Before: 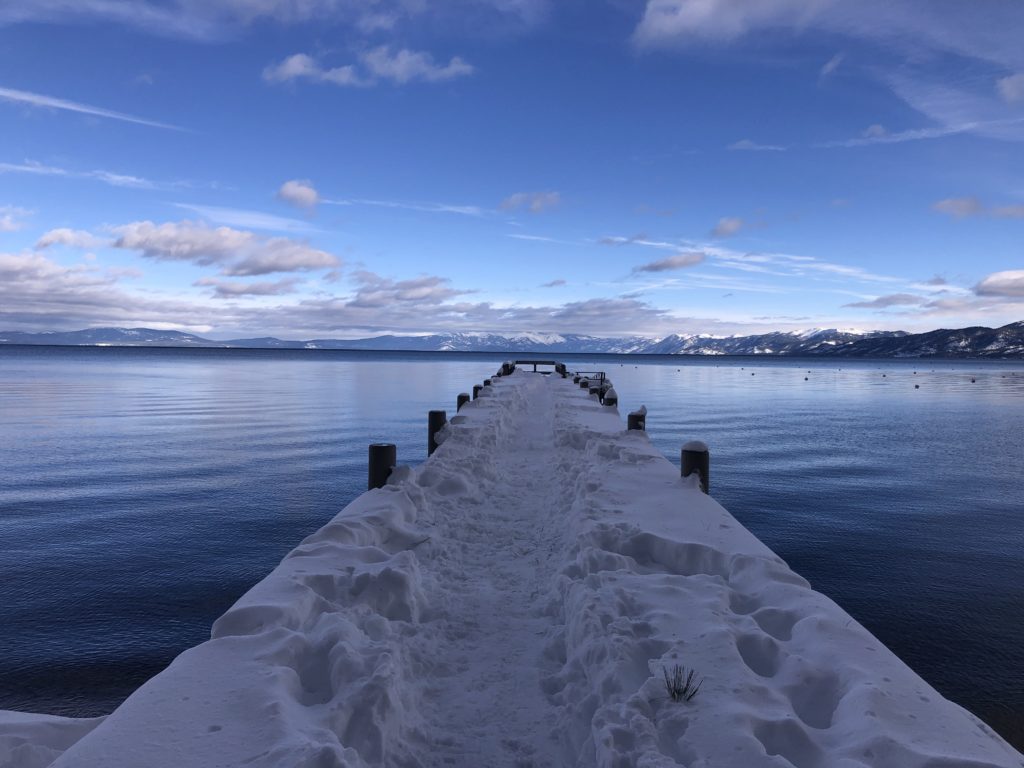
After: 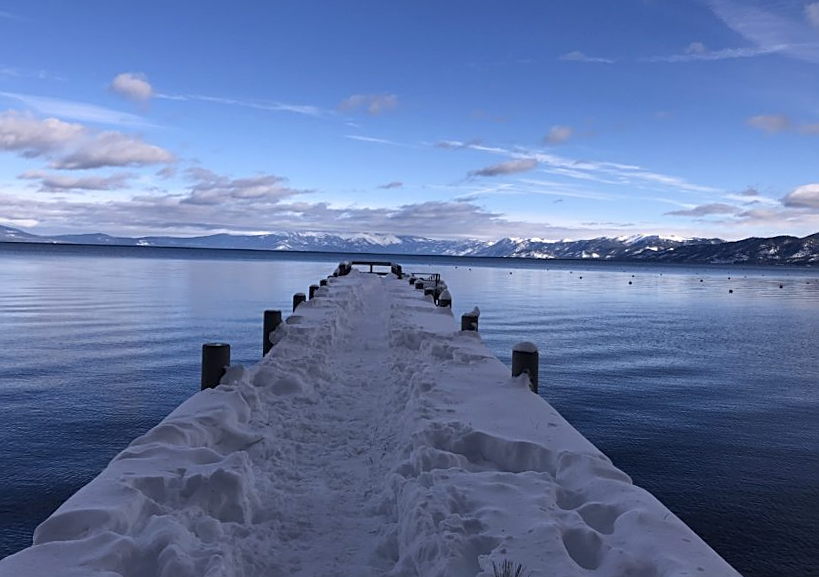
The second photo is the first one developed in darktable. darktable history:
crop: left 19.159%, top 9.58%, bottom 9.58%
rotate and perspective: rotation 0.679°, lens shift (horizontal) 0.136, crop left 0.009, crop right 0.991, crop top 0.078, crop bottom 0.95
sharpen: on, module defaults
